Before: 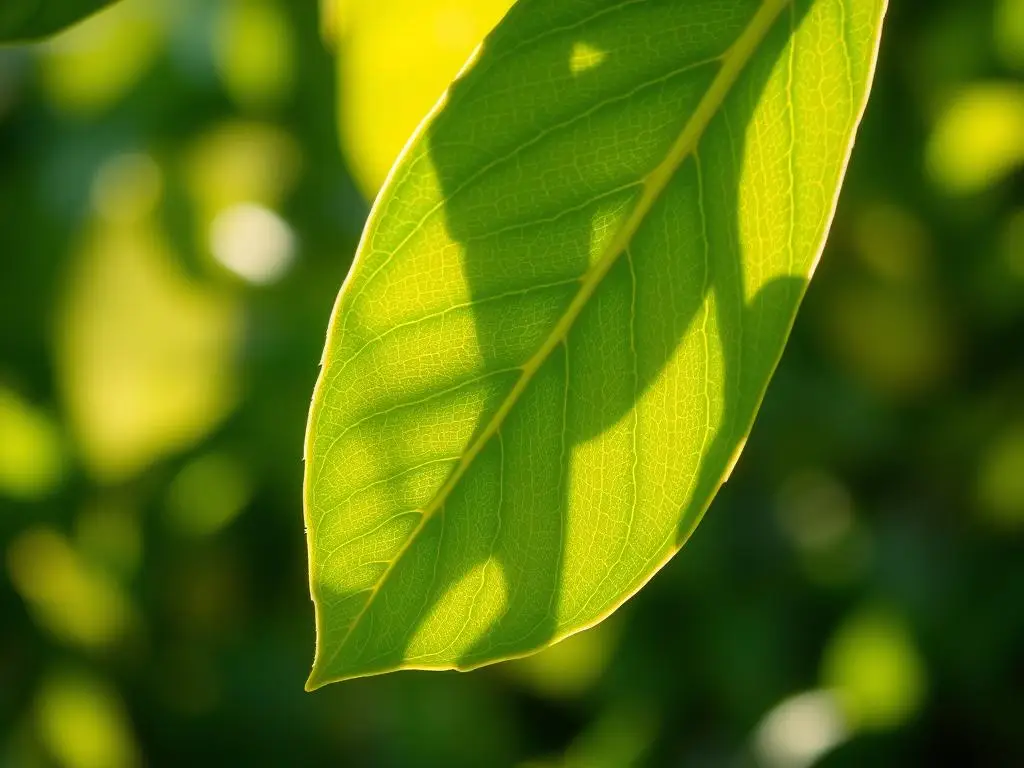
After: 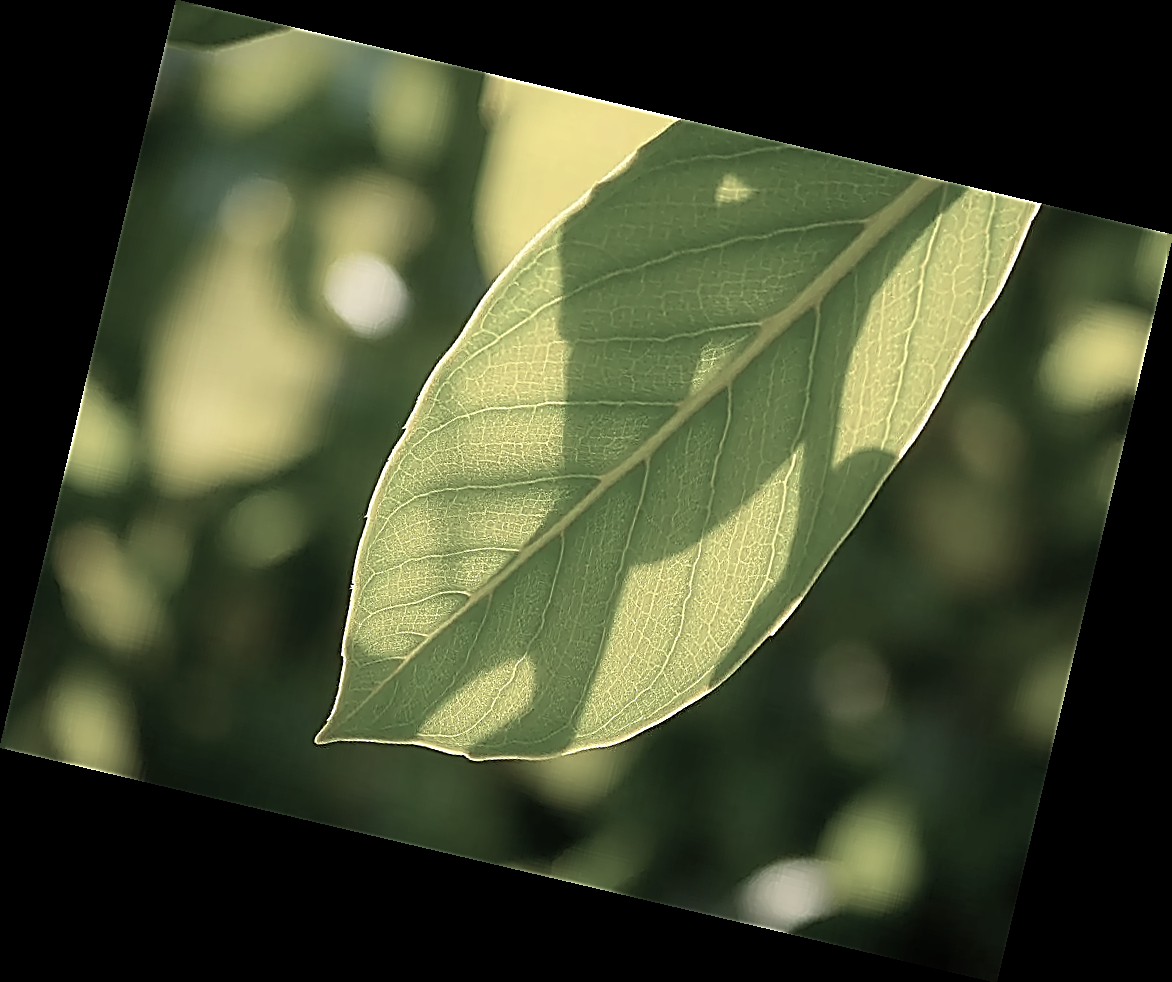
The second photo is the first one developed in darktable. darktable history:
exposure: compensate highlight preservation false
sharpen: amount 2
rotate and perspective: rotation 13.27°, automatic cropping off
color zones: curves: ch0 [(0, 0.6) (0.129, 0.508) (0.193, 0.483) (0.429, 0.5) (0.571, 0.5) (0.714, 0.5) (0.857, 0.5) (1, 0.6)]; ch1 [(0, 0.481) (0.112, 0.245) (0.213, 0.223) (0.429, 0.233) (0.571, 0.231) (0.683, 0.242) (0.857, 0.296) (1, 0.481)]
